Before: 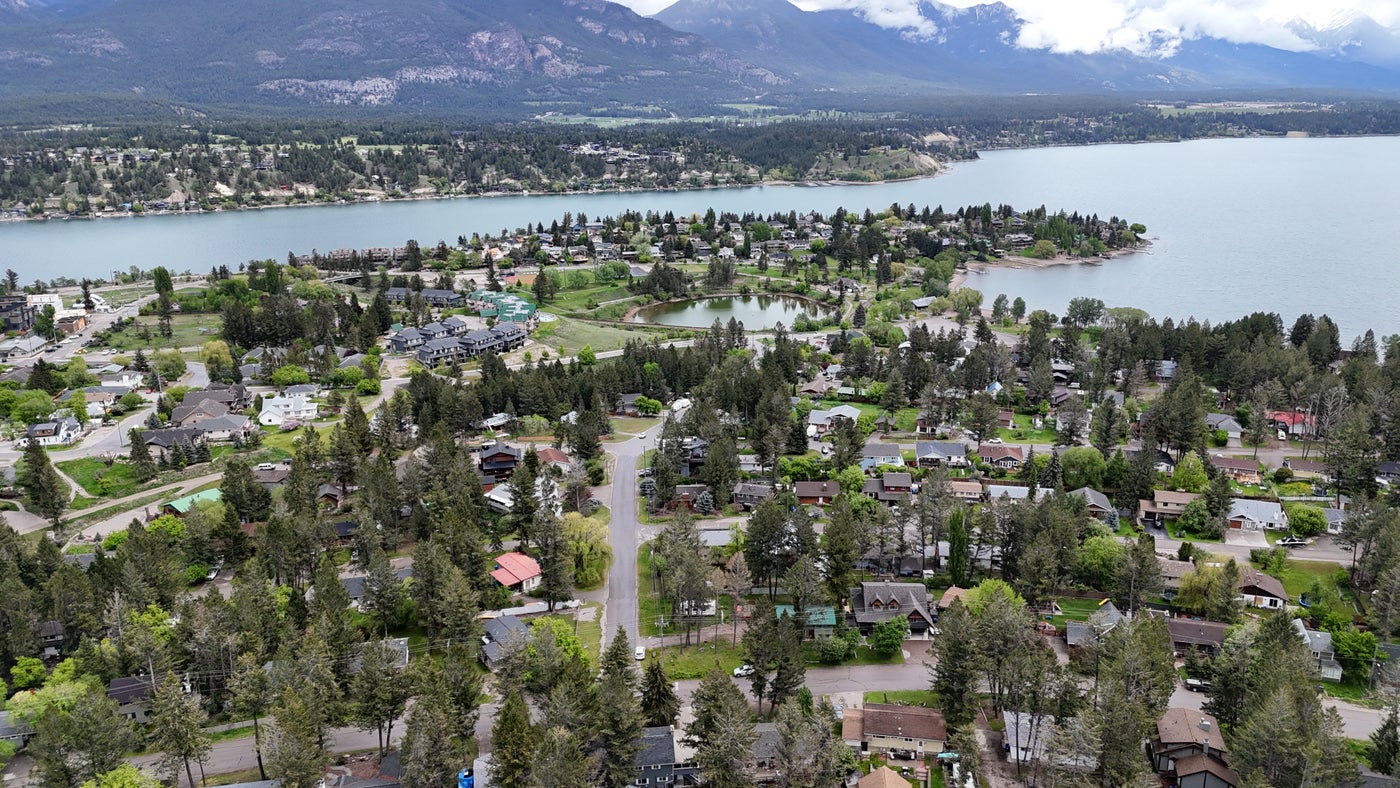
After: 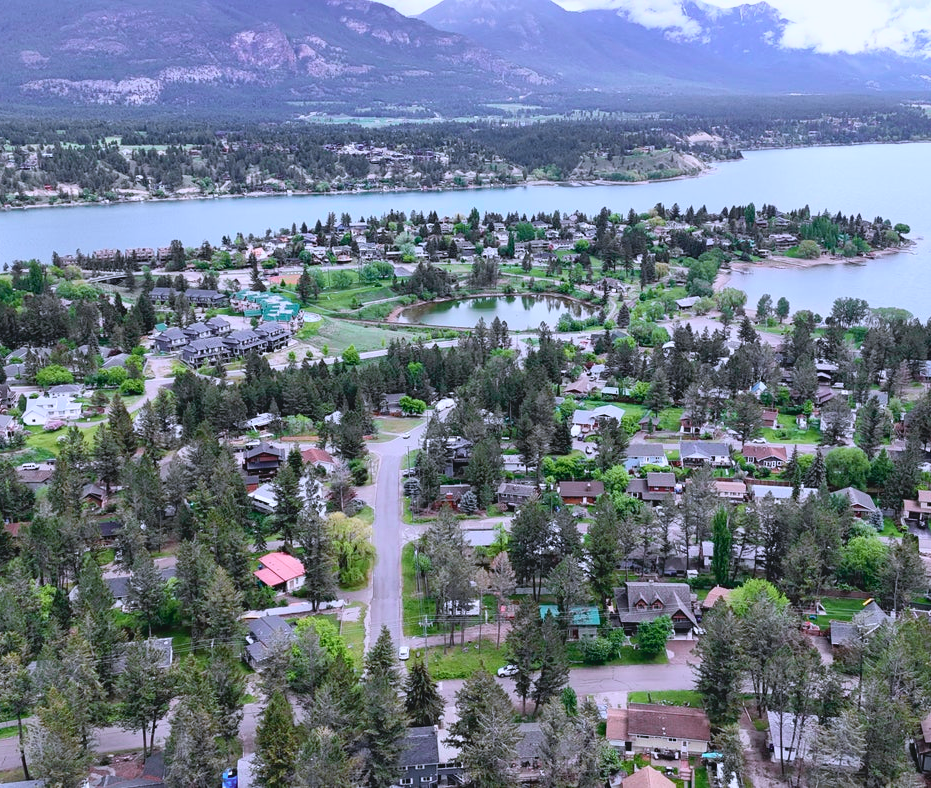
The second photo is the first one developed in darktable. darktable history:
tone curve: curves: ch0 [(0, 0) (0.051, 0.047) (0.102, 0.099) (0.232, 0.249) (0.462, 0.501) (0.698, 0.761) (0.908, 0.946) (1, 1)]; ch1 [(0, 0) (0.339, 0.298) (0.402, 0.363) (0.453, 0.413) (0.485, 0.469) (0.494, 0.493) (0.504, 0.501) (0.525, 0.533) (0.563, 0.591) (0.597, 0.631) (1, 1)]; ch2 [(0, 0) (0.48, 0.48) (0.504, 0.5) (0.539, 0.554) (0.59, 0.628) (0.642, 0.682) (0.824, 0.815) (1, 1)], color space Lab, independent channels, preserve colors none
contrast brightness saturation: contrast -0.1, saturation -0.1
color calibration: x 0.38, y 0.39, temperature 4086.04 K
crop: left 16.899%, right 16.556%
white balance: red 1.05, blue 1.072
